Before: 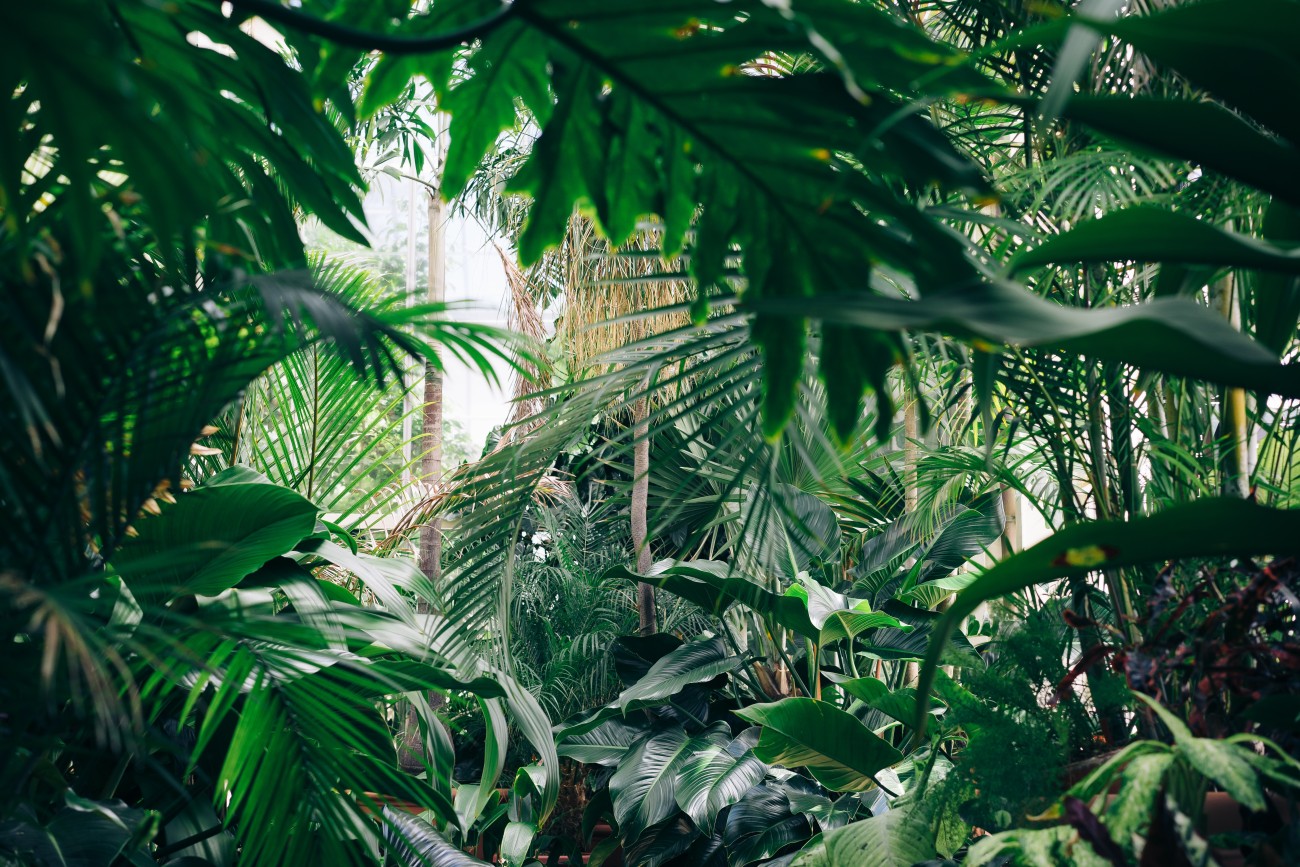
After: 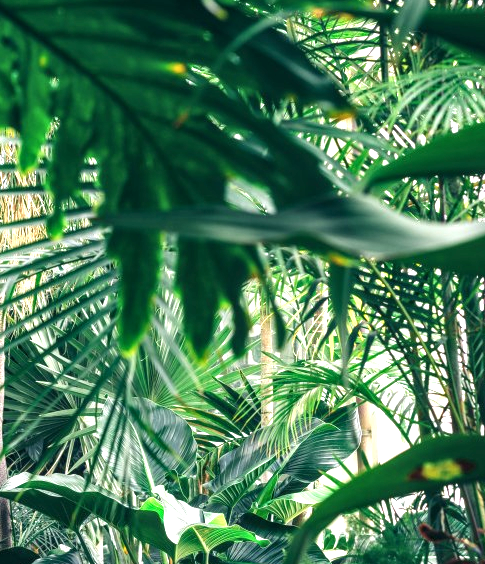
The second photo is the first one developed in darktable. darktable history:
local contrast: detail 130%
crop and rotate: left 49.598%, top 10.125%, right 13.073%, bottom 24.756%
exposure: black level correction 0, exposure 1.098 EV, compensate exposure bias true, compensate highlight preservation false
